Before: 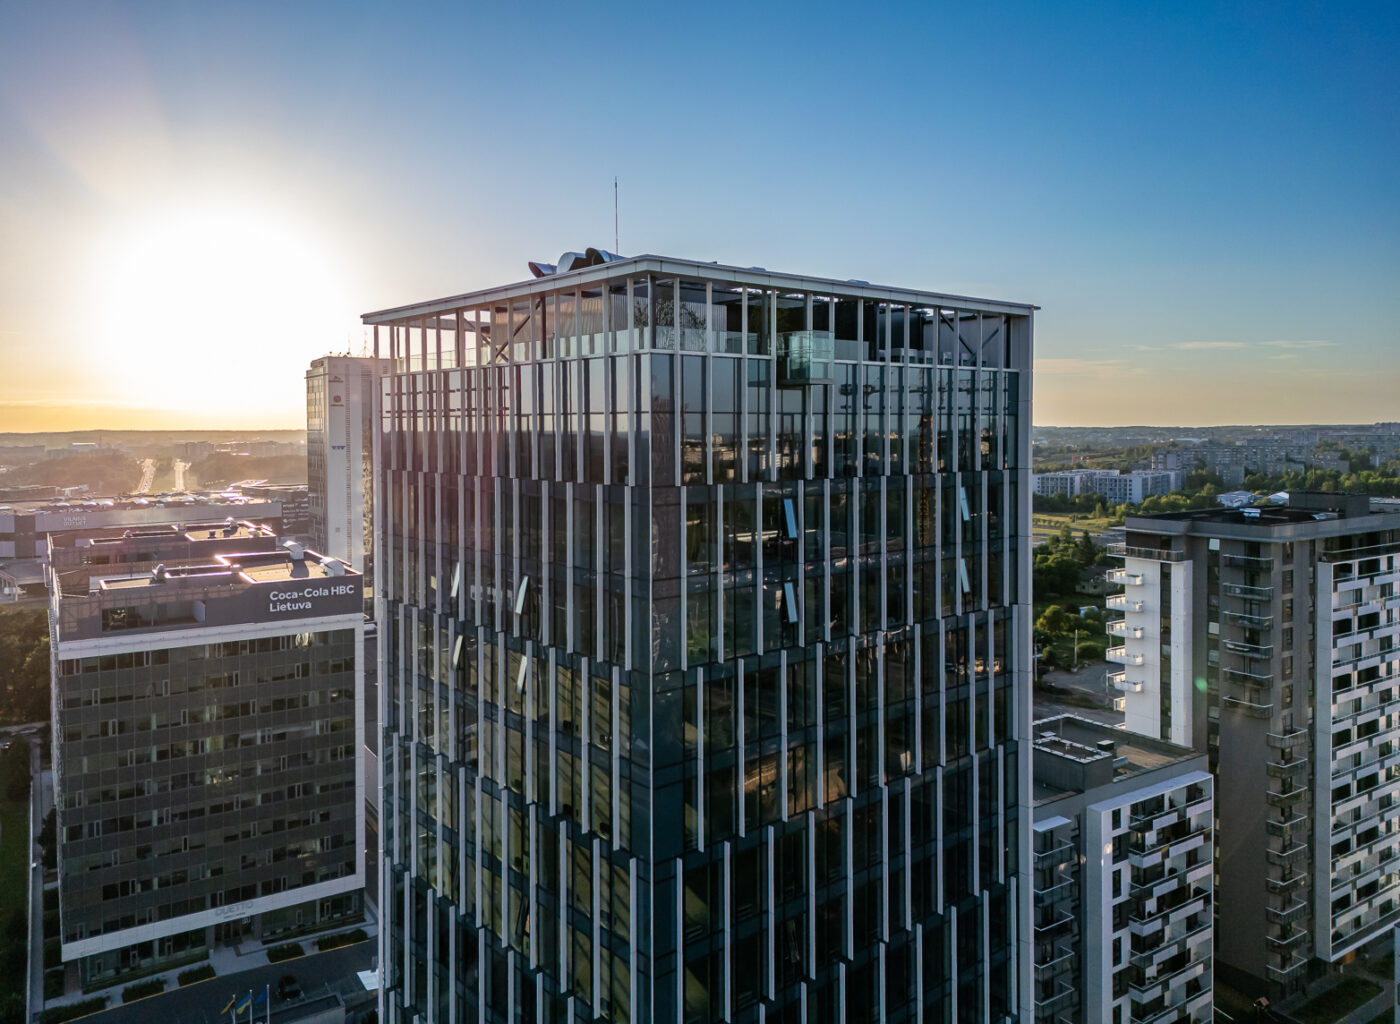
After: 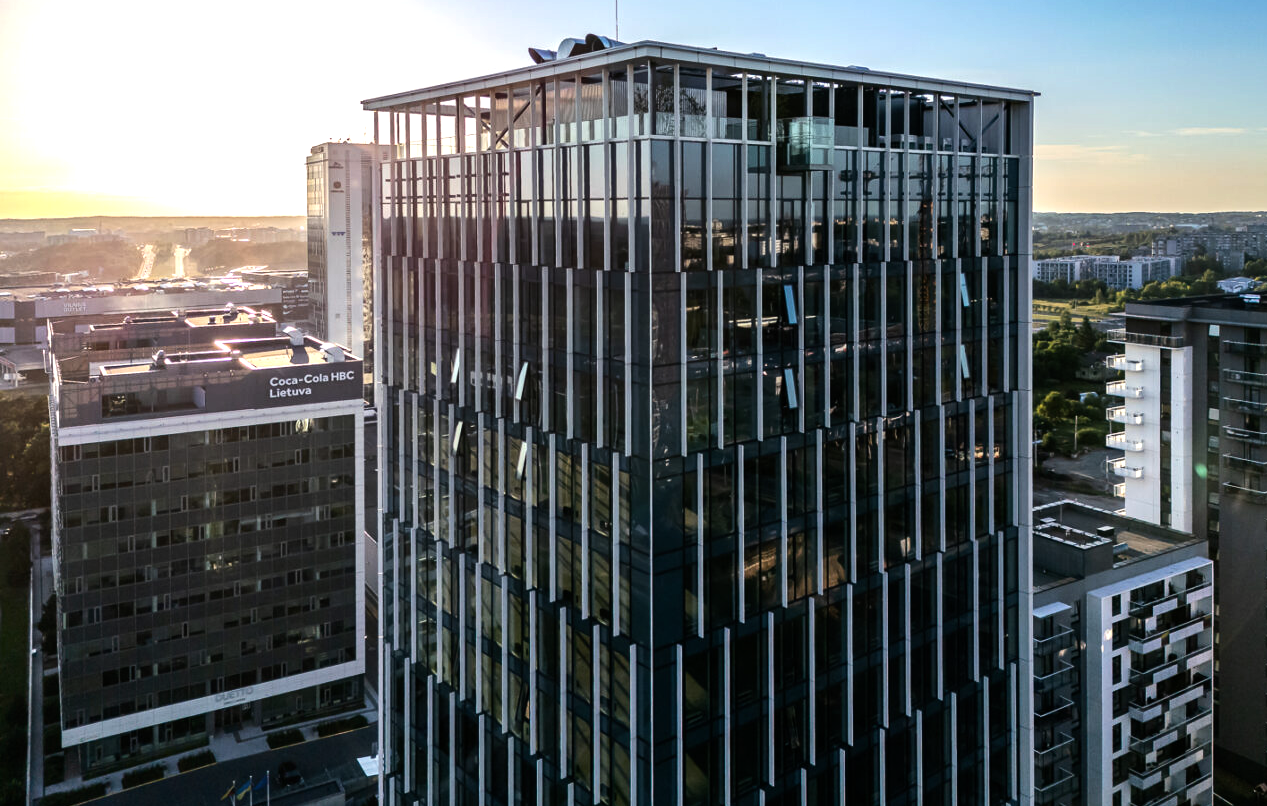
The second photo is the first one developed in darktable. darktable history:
crop: top 20.916%, right 9.437%, bottom 0.316%
tone equalizer: -8 EV -0.75 EV, -7 EV -0.7 EV, -6 EV -0.6 EV, -5 EV -0.4 EV, -3 EV 0.4 EV, -2 EV 0.6 EV, -1 EV 0.7 EV, +0 EV 0.75 EV, edges refinement/feathering 500, mask exposure compensation -1.57 EV, preserve details no
